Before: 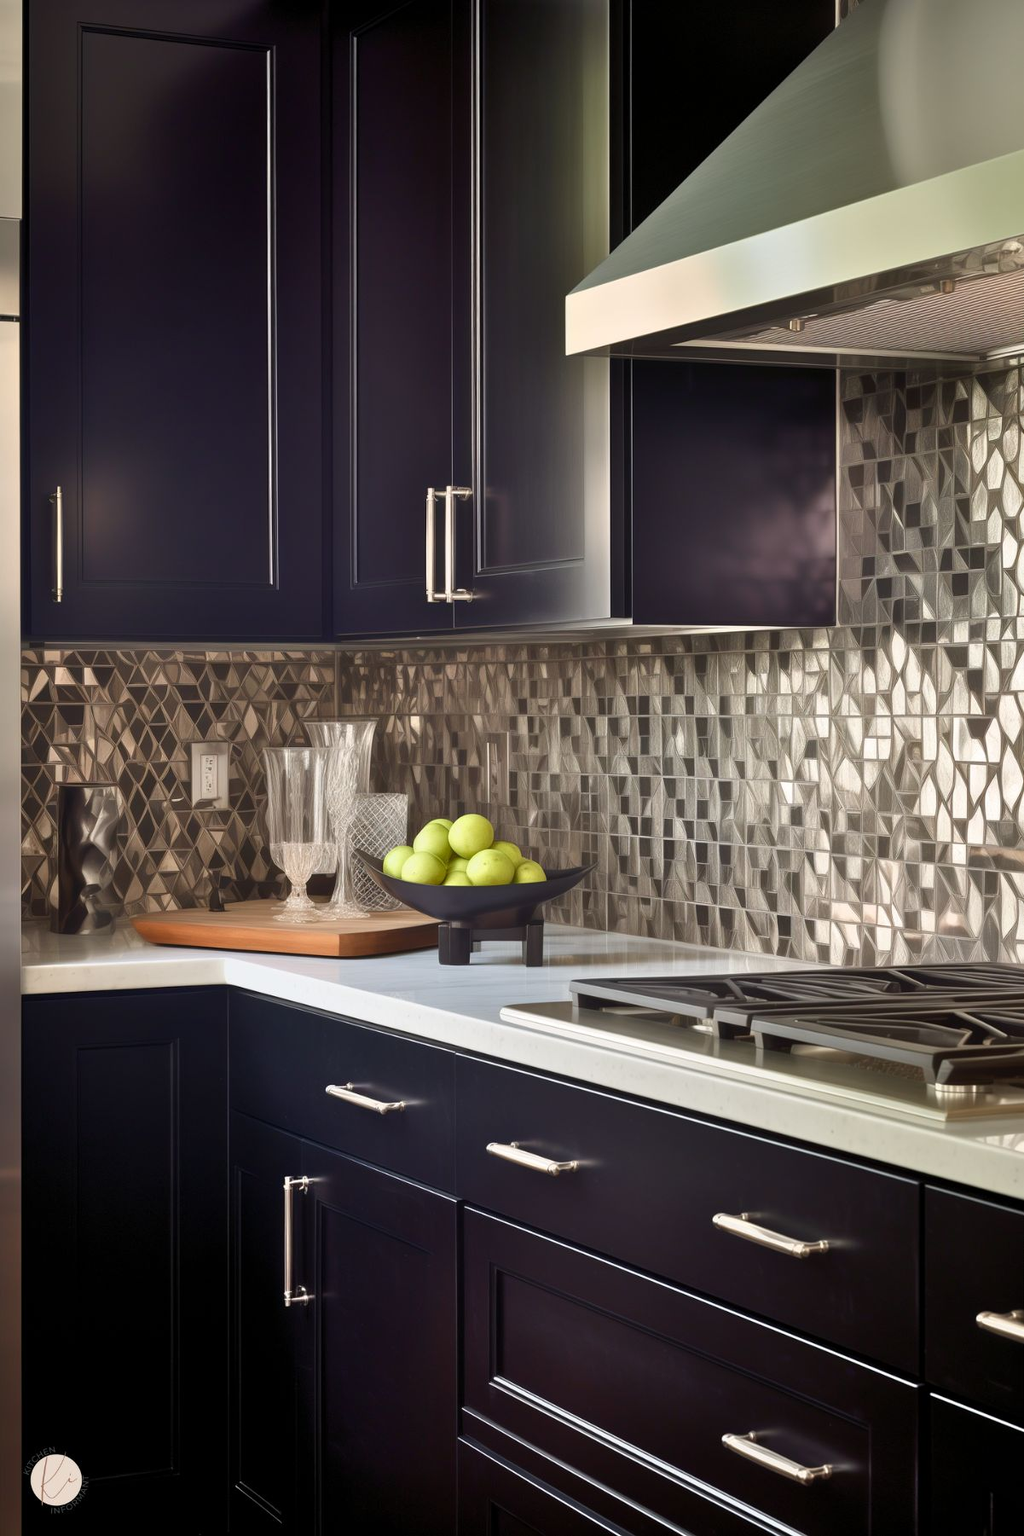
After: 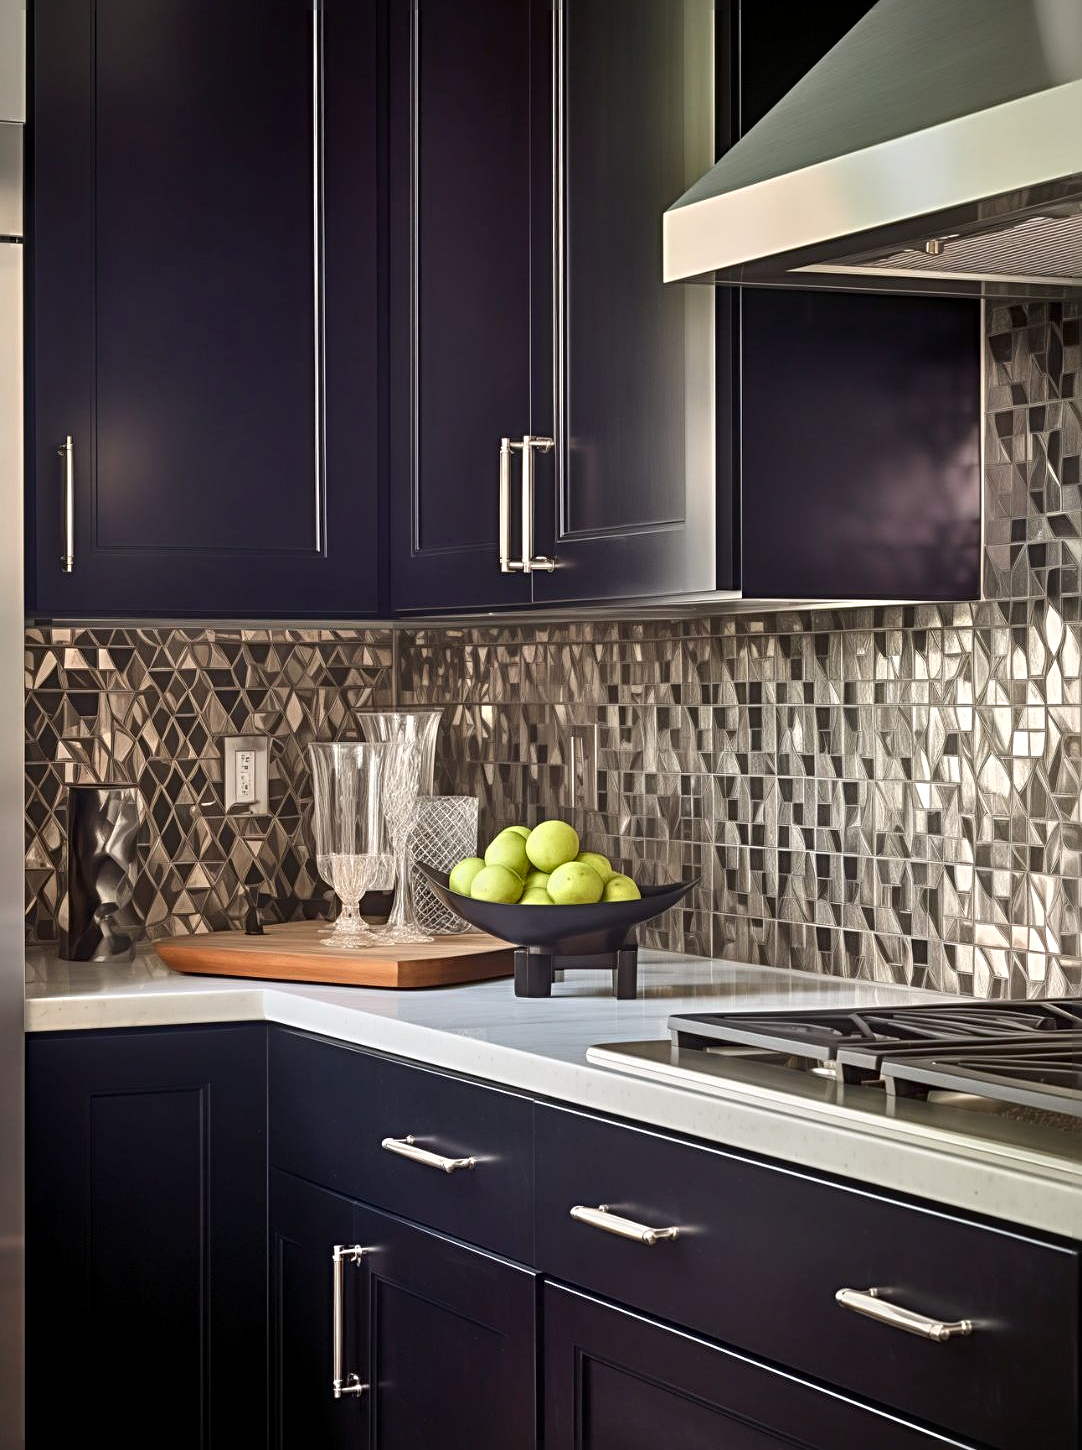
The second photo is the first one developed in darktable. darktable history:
local contrast: on, module defaults
sharpen: radius 3.977
crop: top 7.463%, right 9.853%, bottom 11.98%
contrast brightness saturation: contrast 0.105, brightness 0.016, saturation 0.022
vignetting: fall-off radius 60.96%, brightness -0.204
